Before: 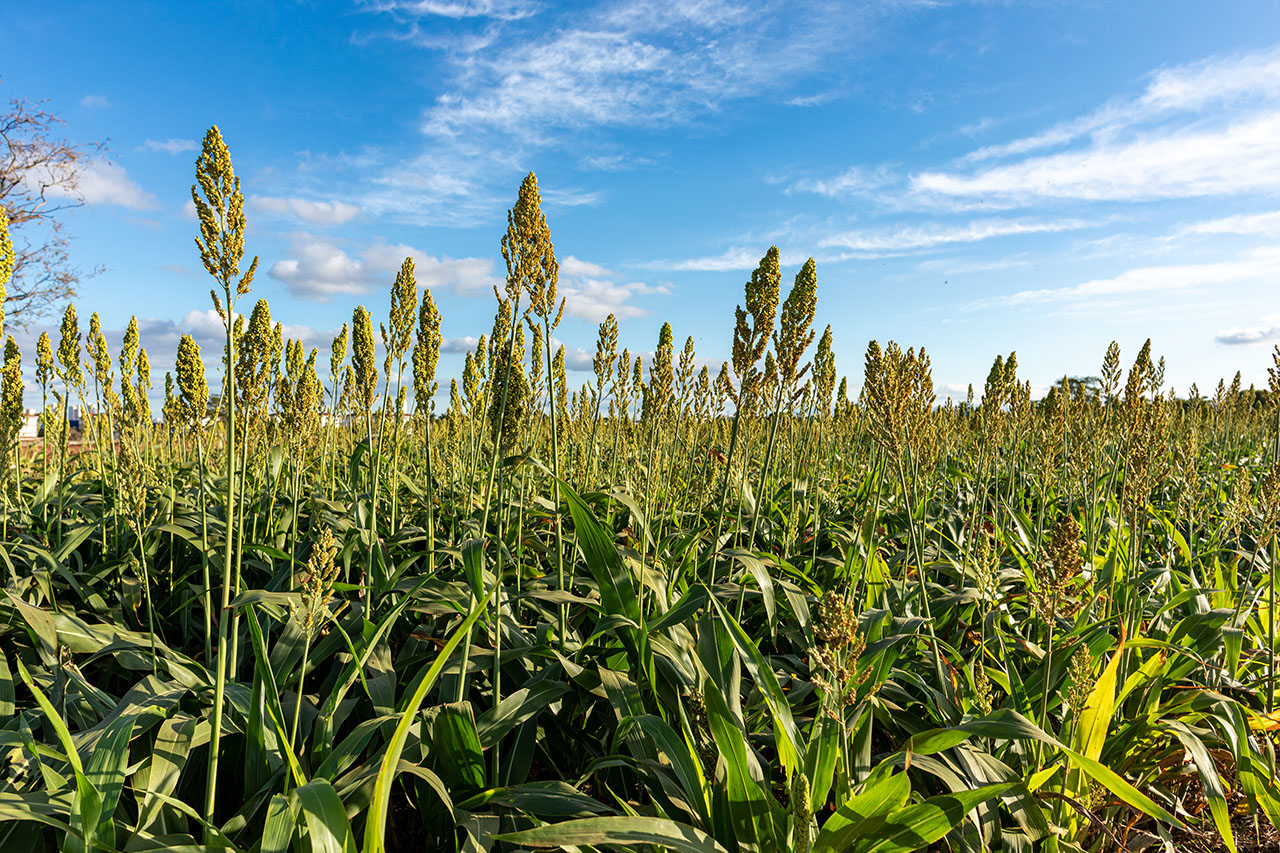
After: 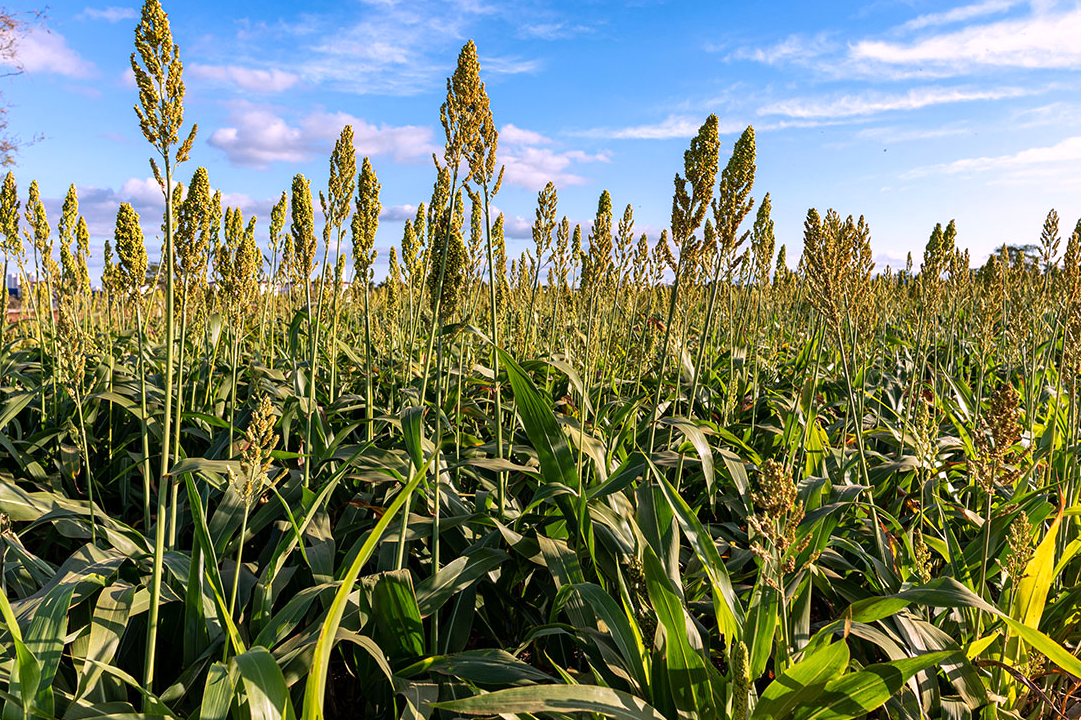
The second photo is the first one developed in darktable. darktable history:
crop and rotate: left 4.842%, top 15.51%, right 10.668%
white balance: red 1.066, blue 1.119
